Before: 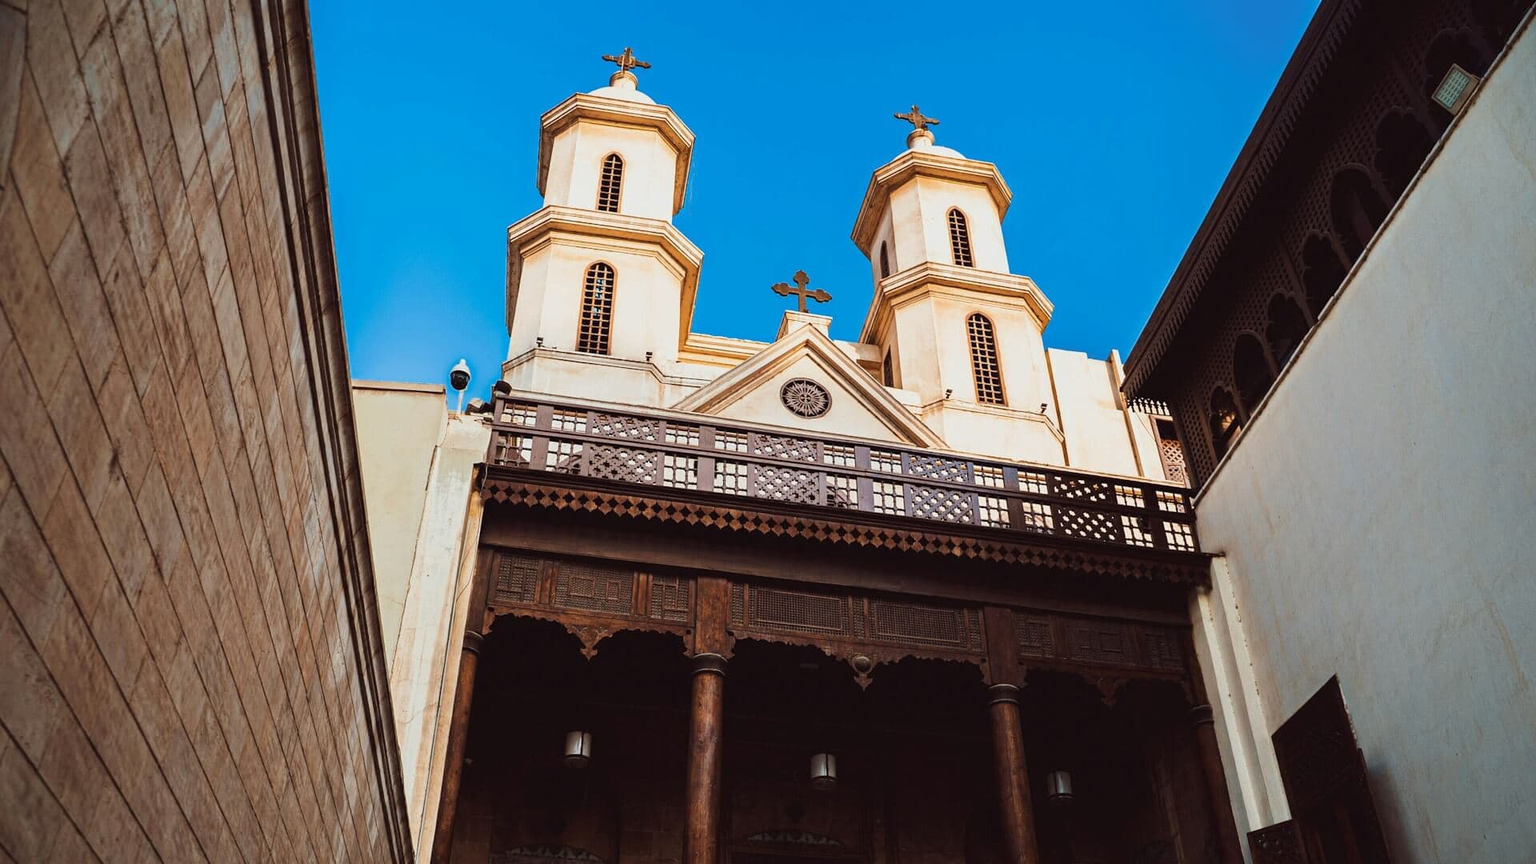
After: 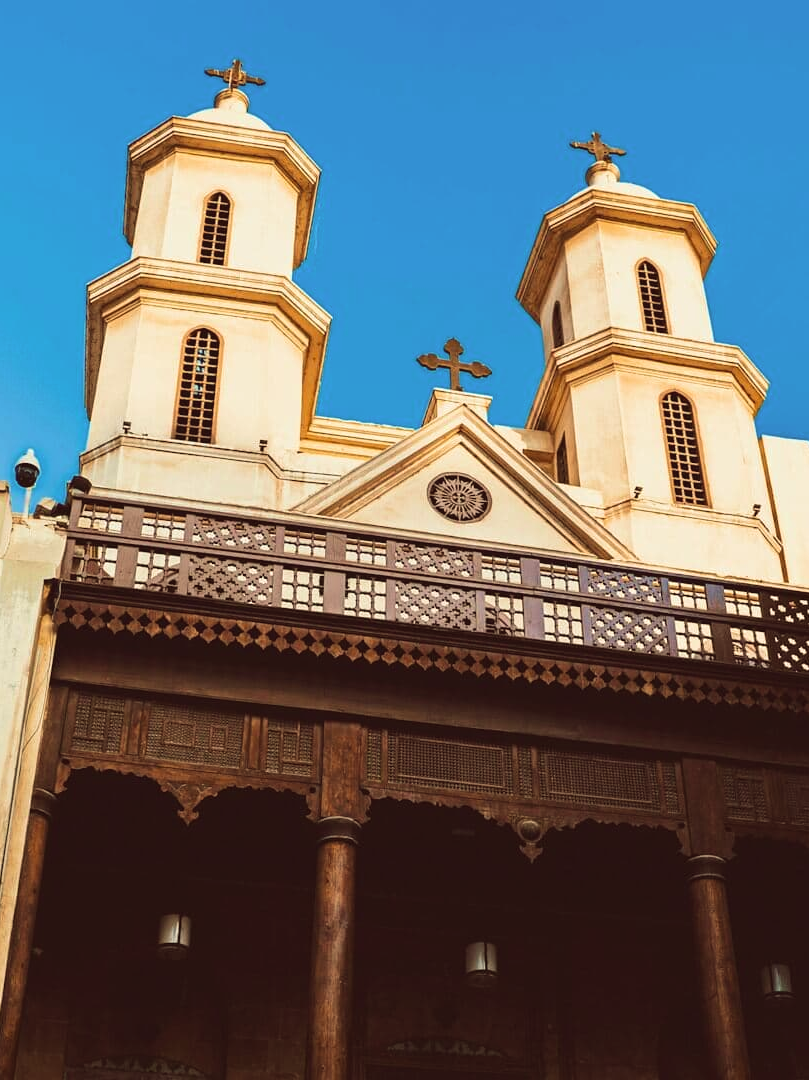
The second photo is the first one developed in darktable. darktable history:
crop: left 28.583%, right 29.231%
color balance: lift [1.005, 1.002, 0.998, 0.998], gamma [1, 1.021, 1.02, 0.979], gain [0.923, 1.066, 1.056, 0.934]
velvia: on, module defaults
exposure: exposure 0.197 EV, compensate highlight preservation false
